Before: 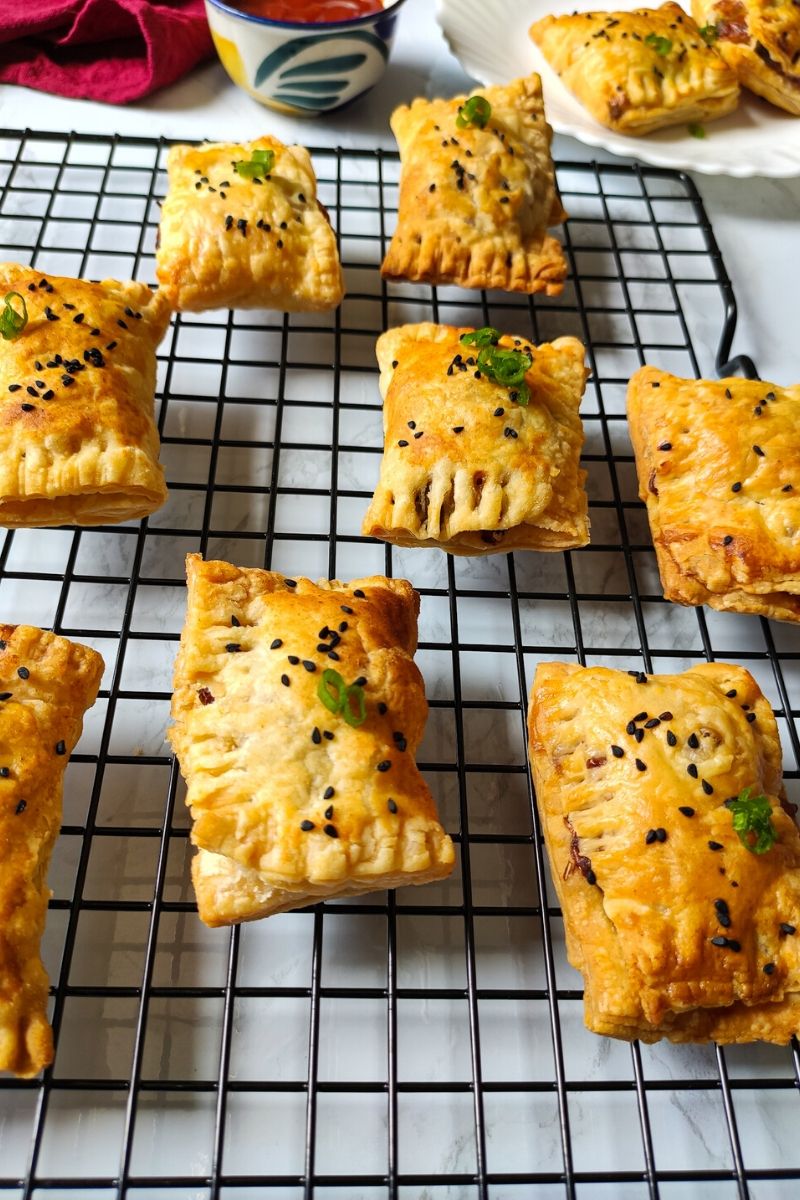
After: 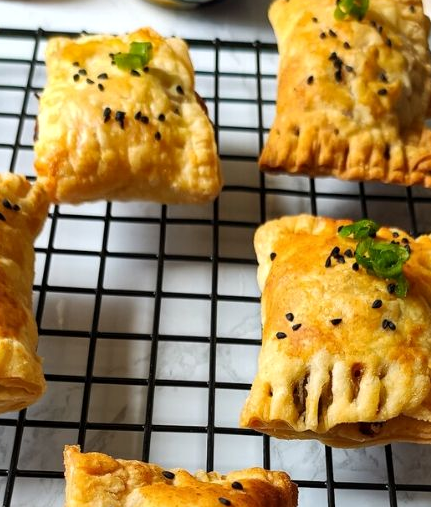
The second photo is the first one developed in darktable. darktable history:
crop: left 15.306%, top 9.065%, right 30.789%, bottom 48.638%
local contrast: mode bilateral grid, contrast 20, coarseness 50, detail 120%, midtone range 0.2
